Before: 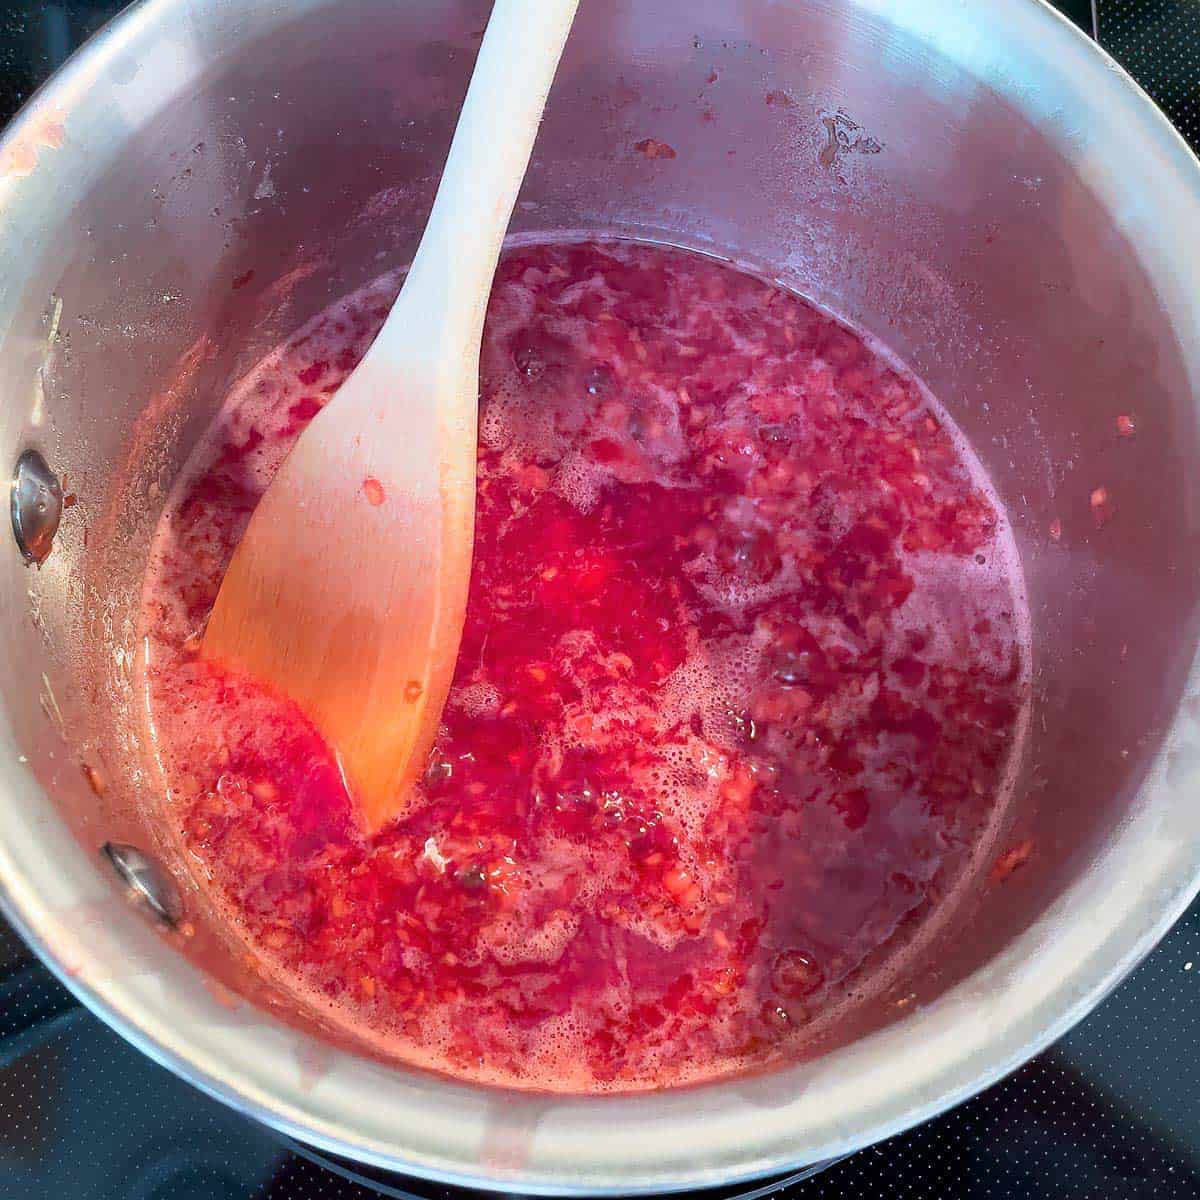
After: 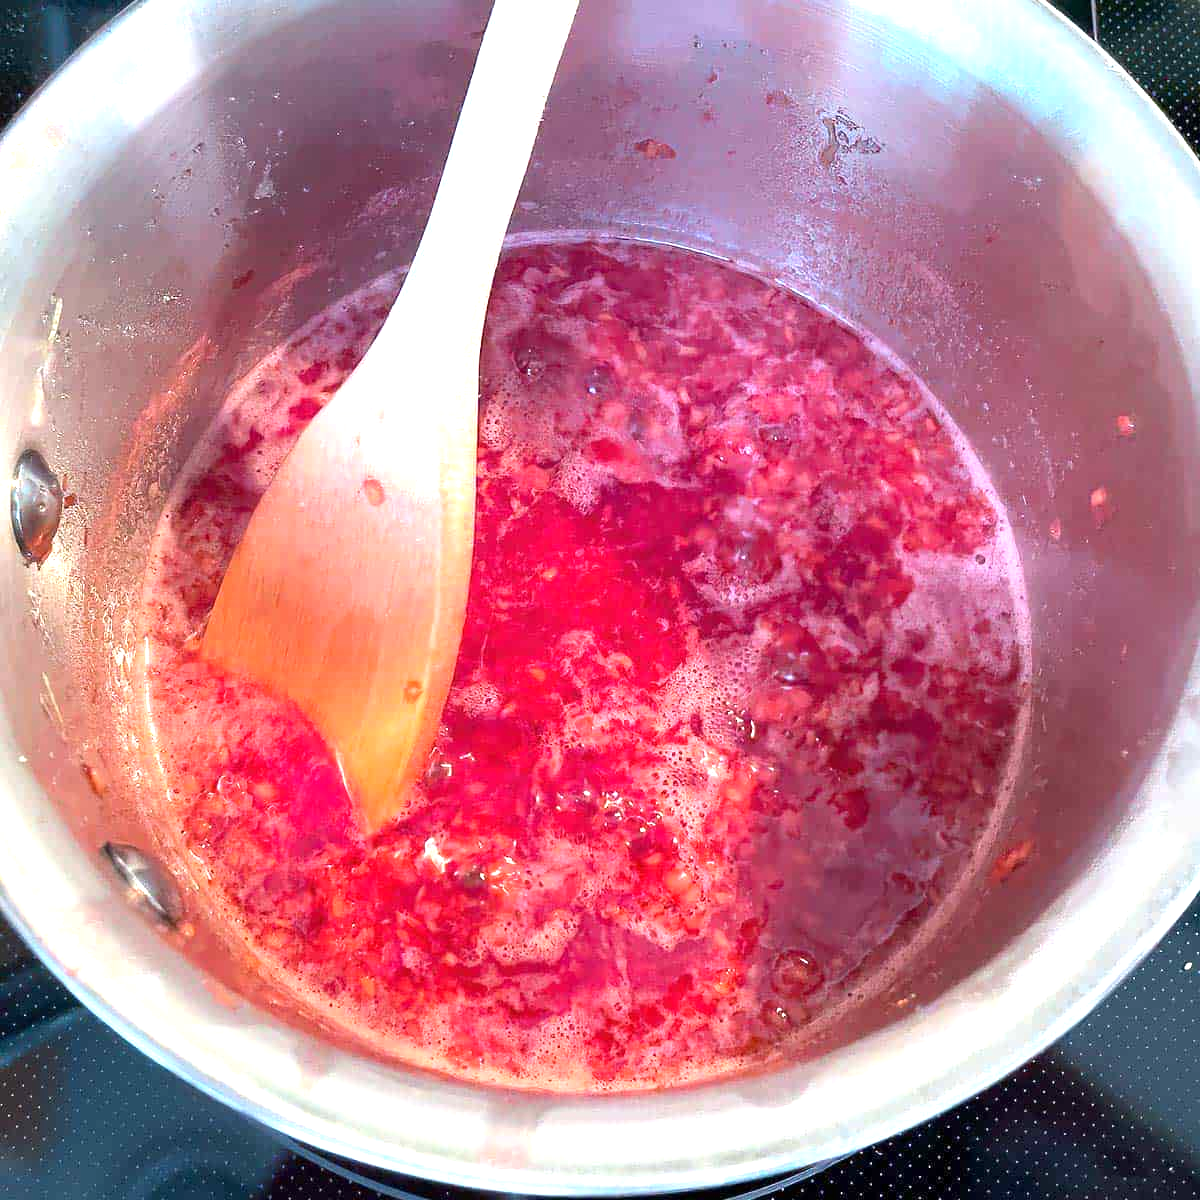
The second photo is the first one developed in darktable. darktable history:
exposure: exposure 0.781 EV, compensate highlight preservation false
